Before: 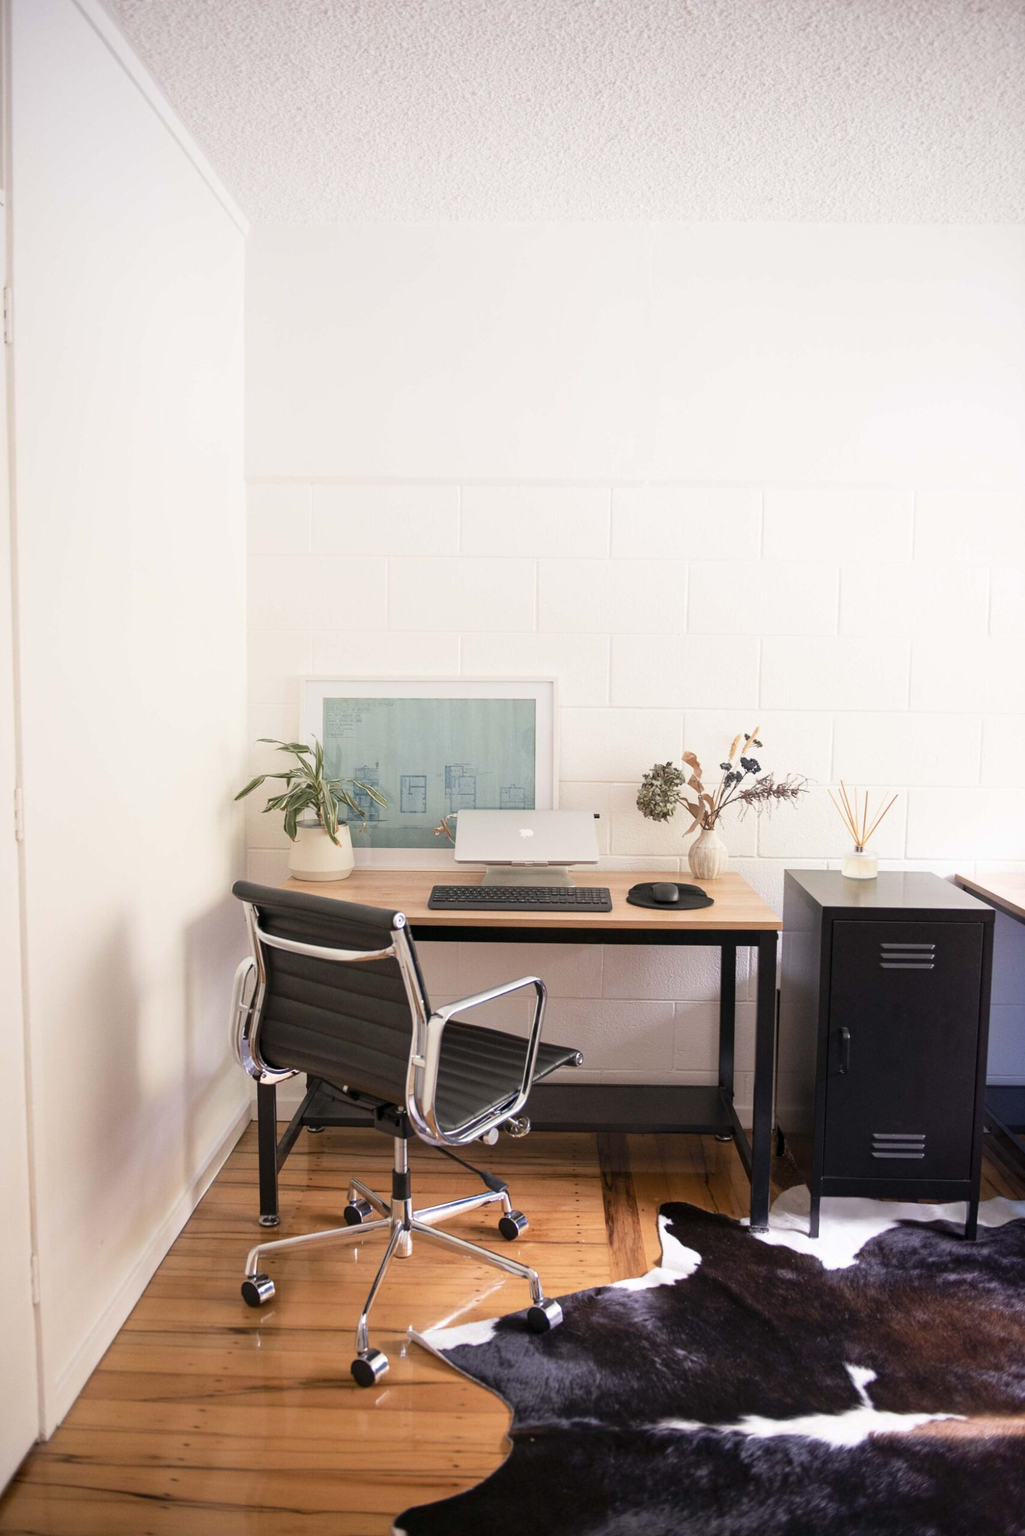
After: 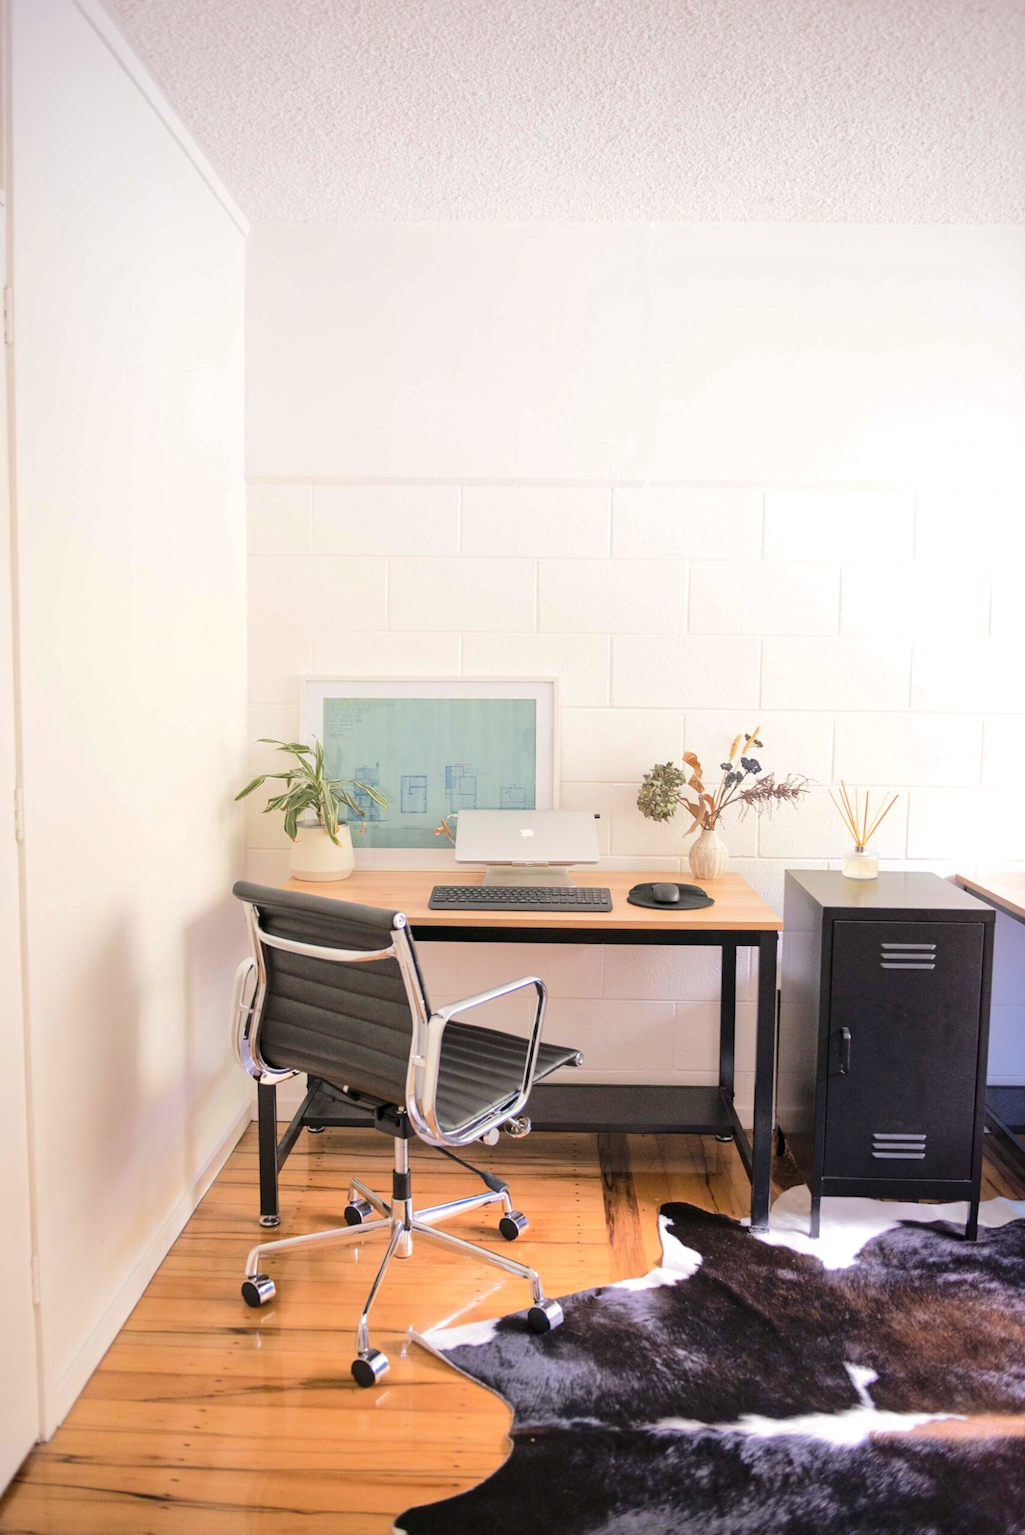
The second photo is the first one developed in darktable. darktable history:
shadows and highlights: on, module defaults
tone equalizer: -7 EV 0.164 EV, -6 EV 0.618 EV, -5 EV 1.19 EV, -4 EV 1.36 EV, -3 EV 1.17 EV, -2 EV 0.6 EV, -1 EV 0.149 EV, edges refinement/feathering 500, mask exposure compensation -1.57 EV, preserve details no
